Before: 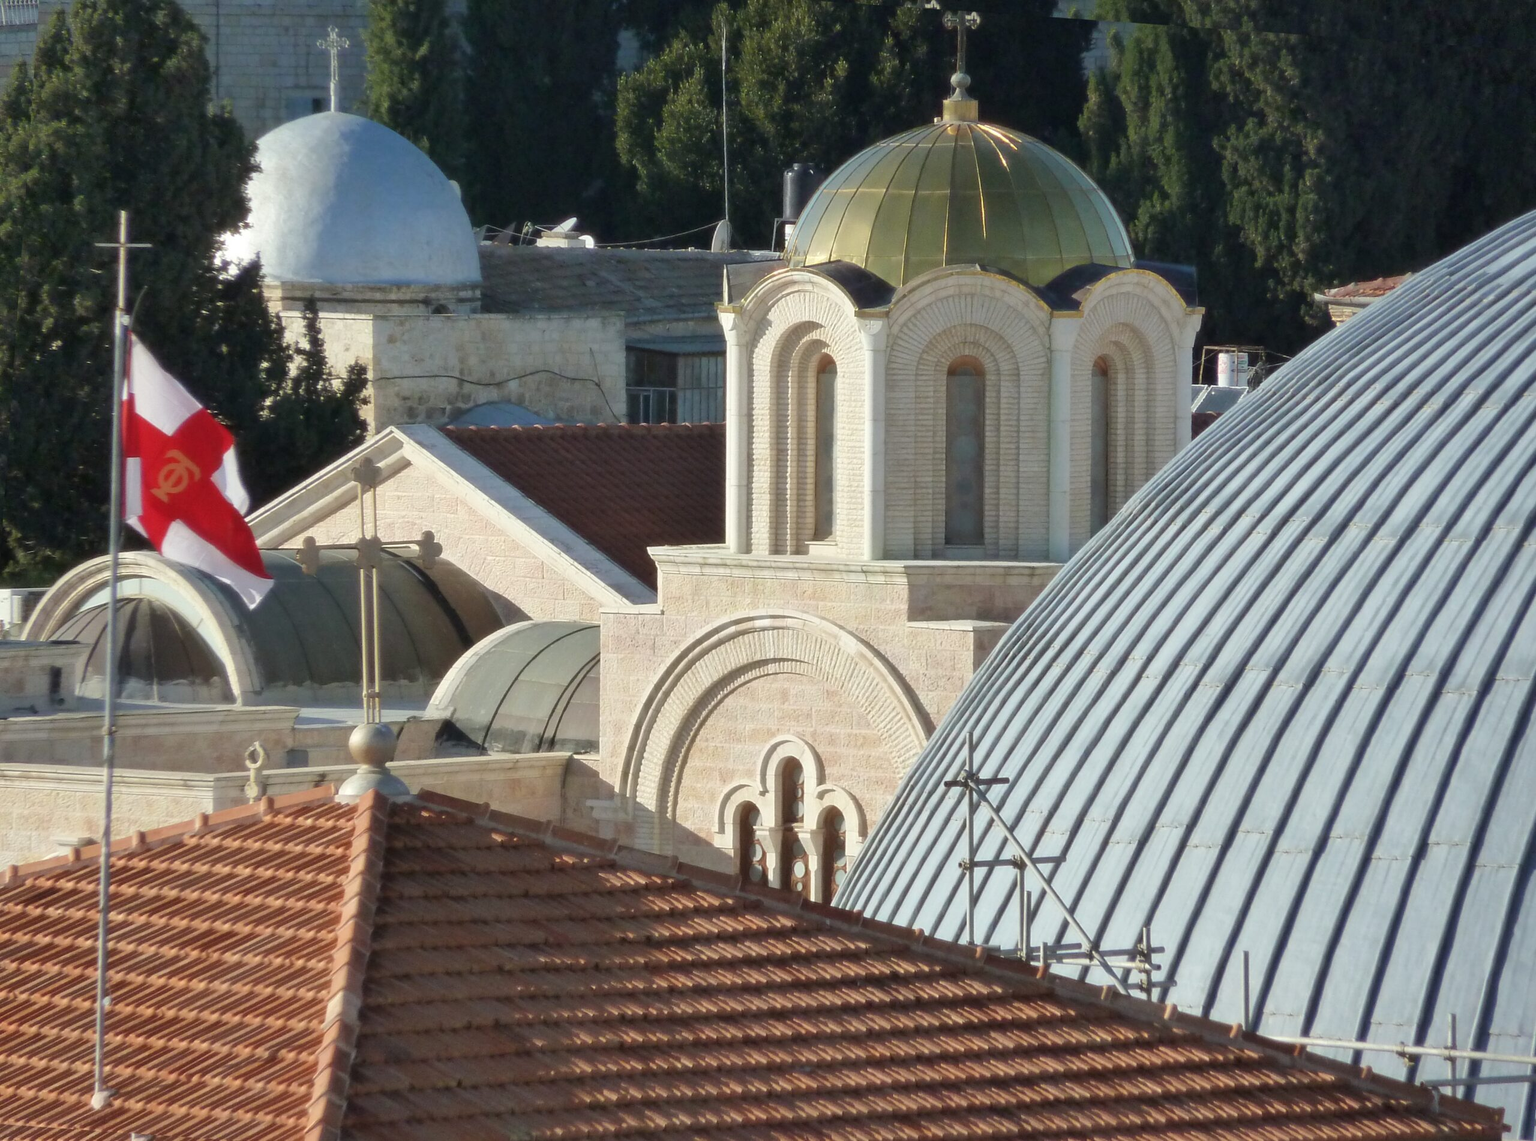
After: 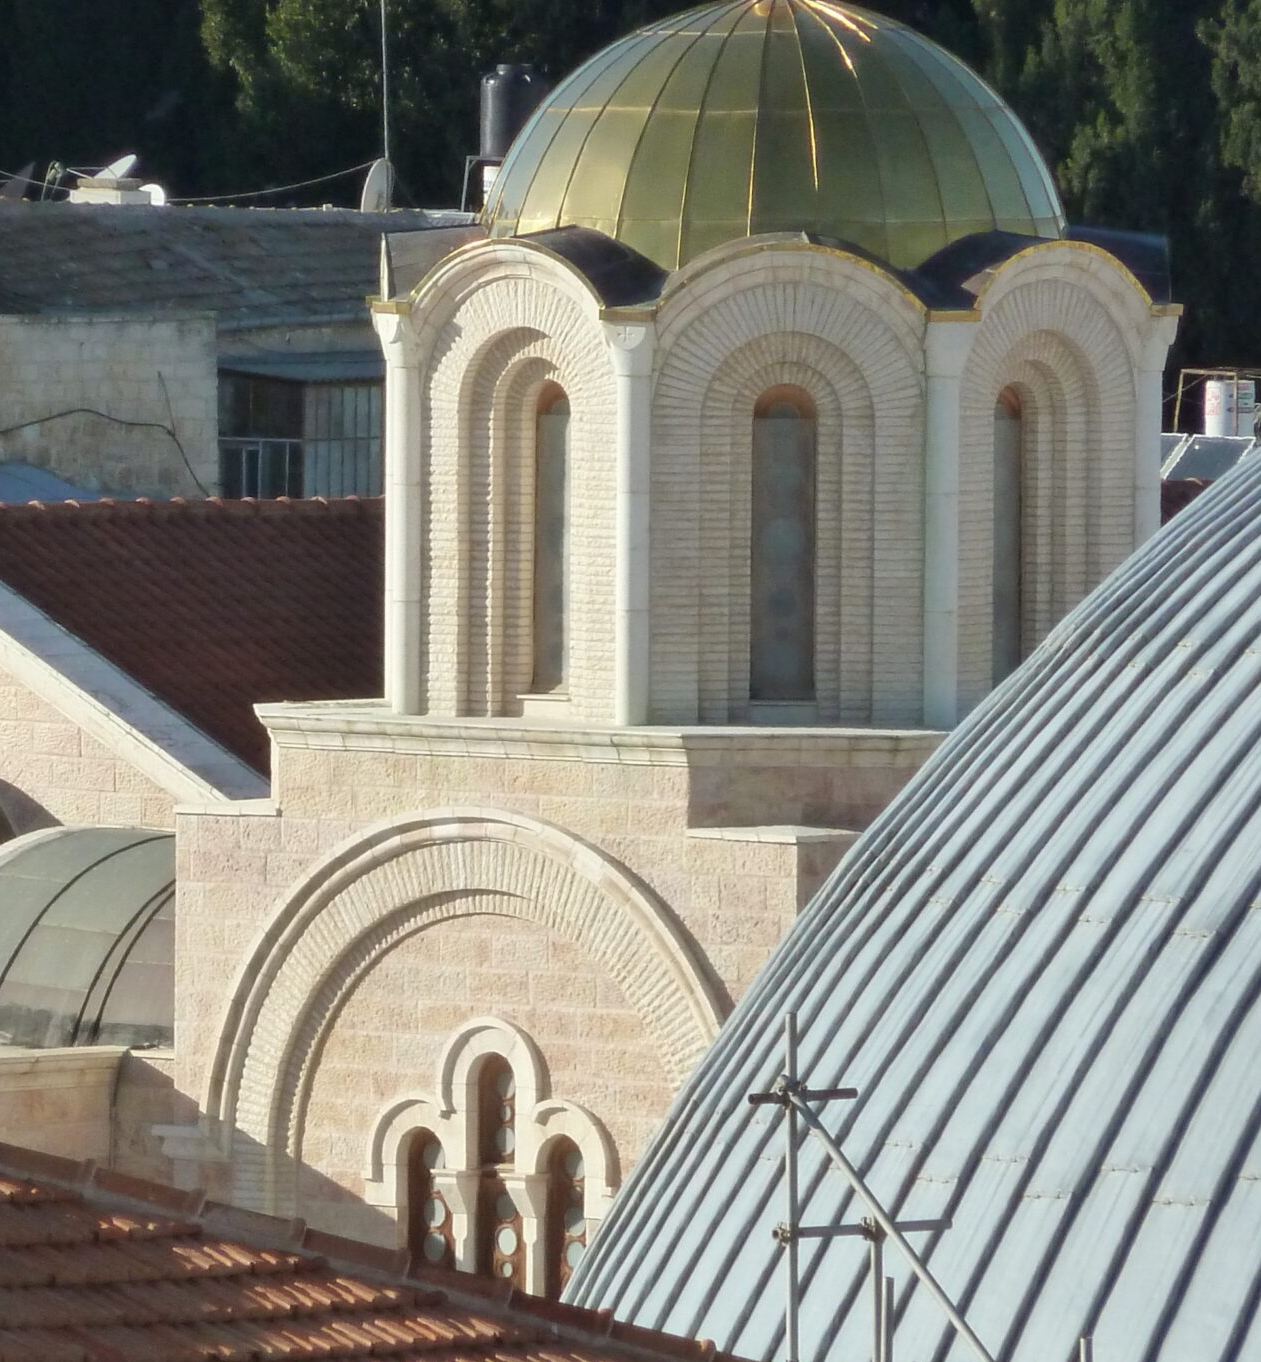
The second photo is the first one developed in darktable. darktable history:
crop: left 32.235%, top 10.959%, right 18.482%, bottom 17.403%
